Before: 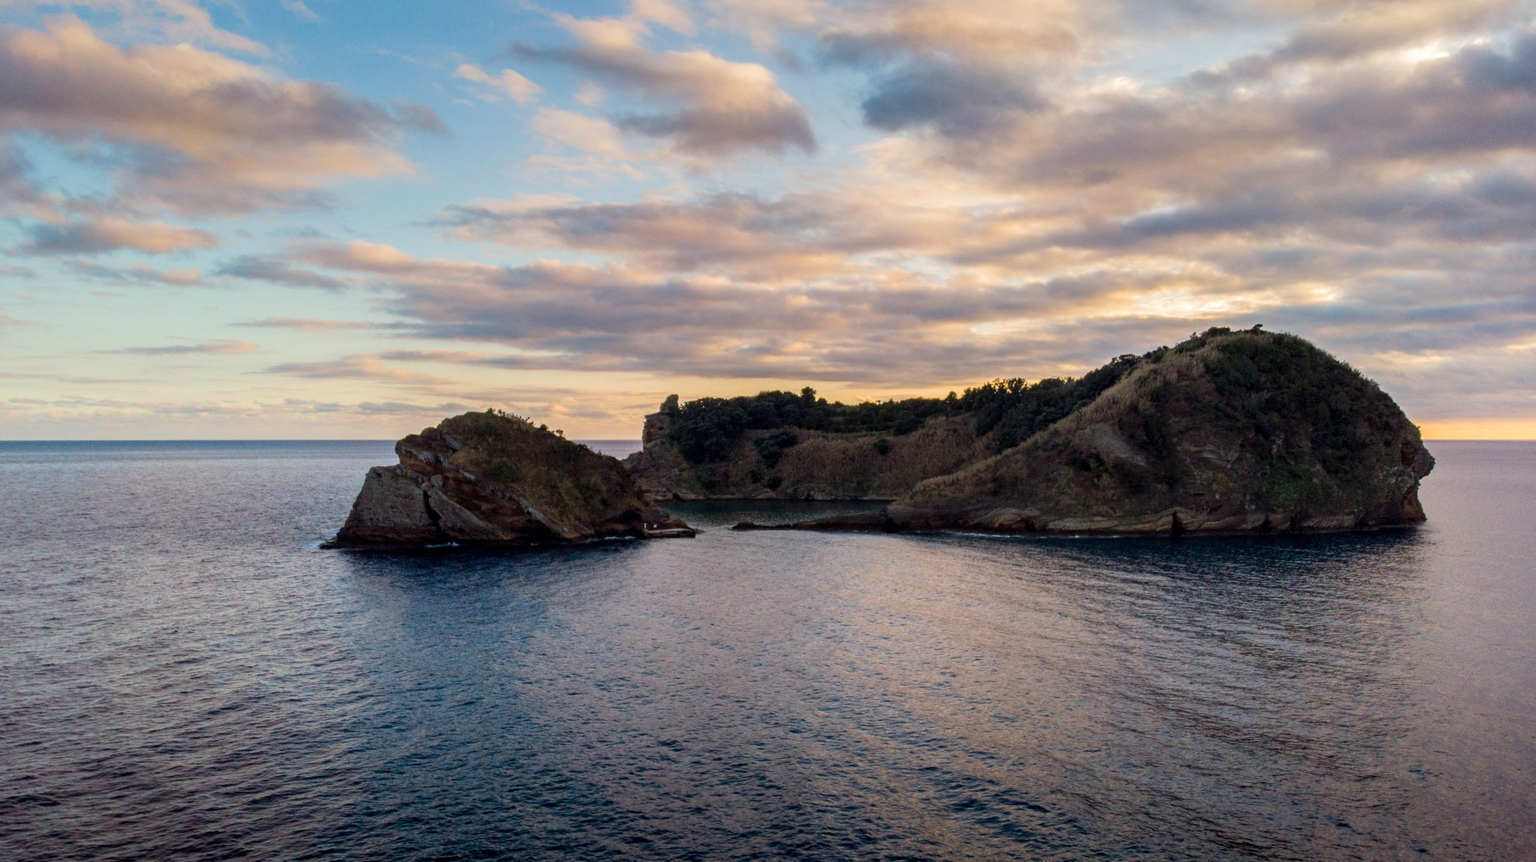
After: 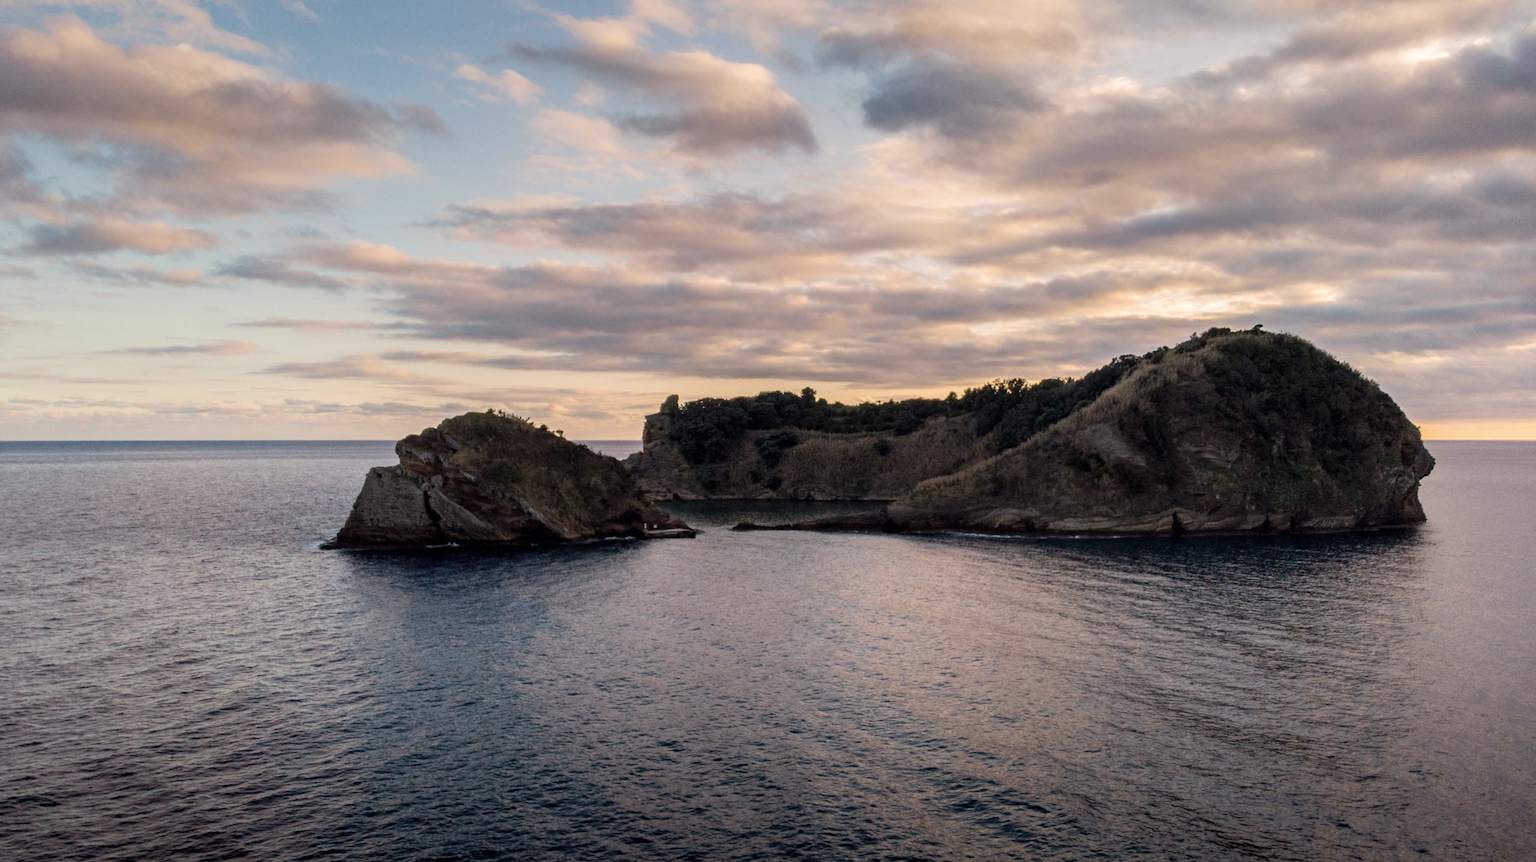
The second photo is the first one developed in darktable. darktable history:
color correction: highlights a* 5.56, highlights b* 5.27, saturation 0.678
